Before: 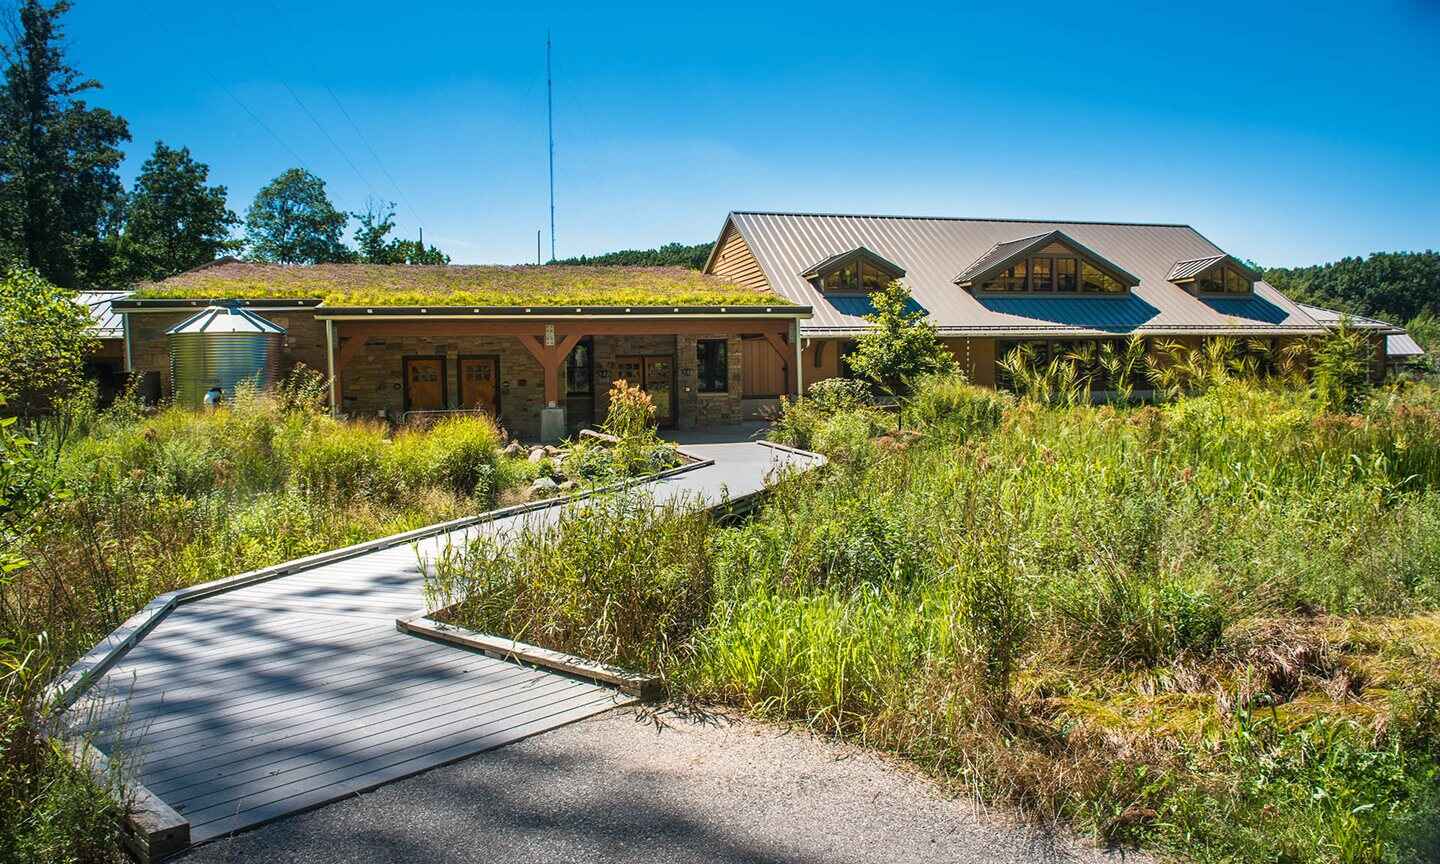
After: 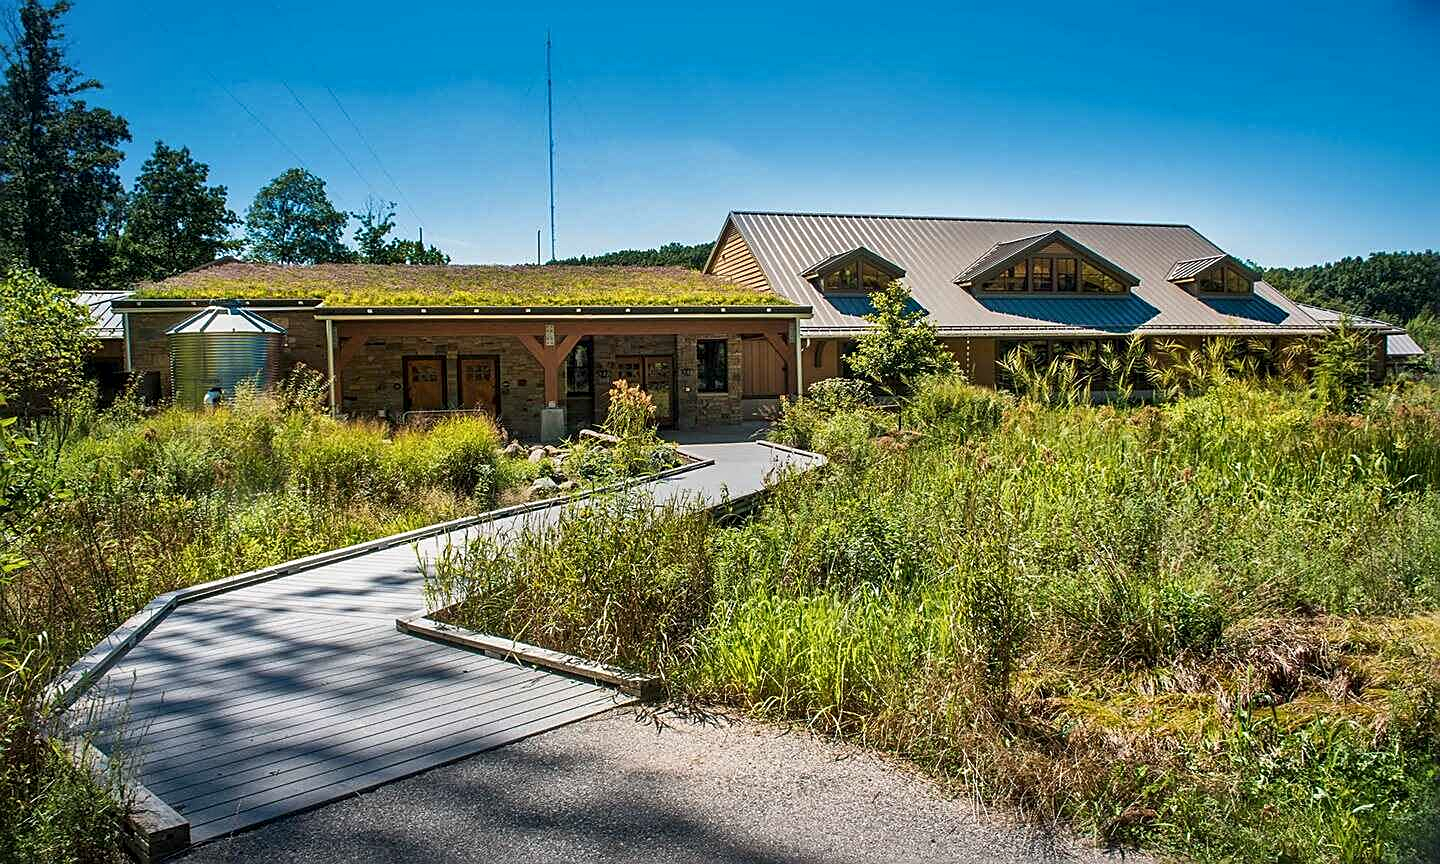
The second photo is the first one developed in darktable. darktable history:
sharpen: on, module defaults
exposure: exposure -0.26 EV, compensate highlight preservation false
local contrast: mode bilateral grid, contrast 20, coarseness 51, detail 144%, midtone range 0.2
